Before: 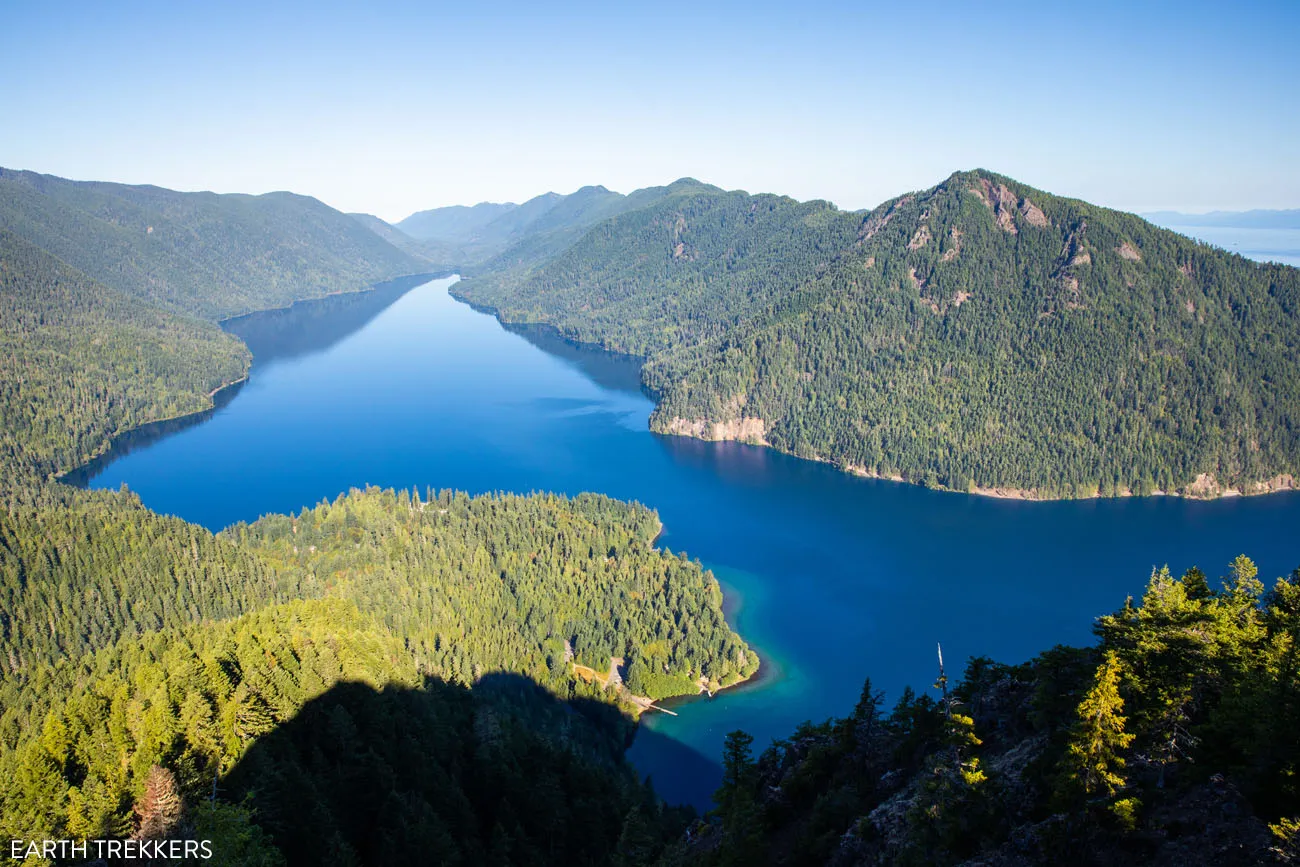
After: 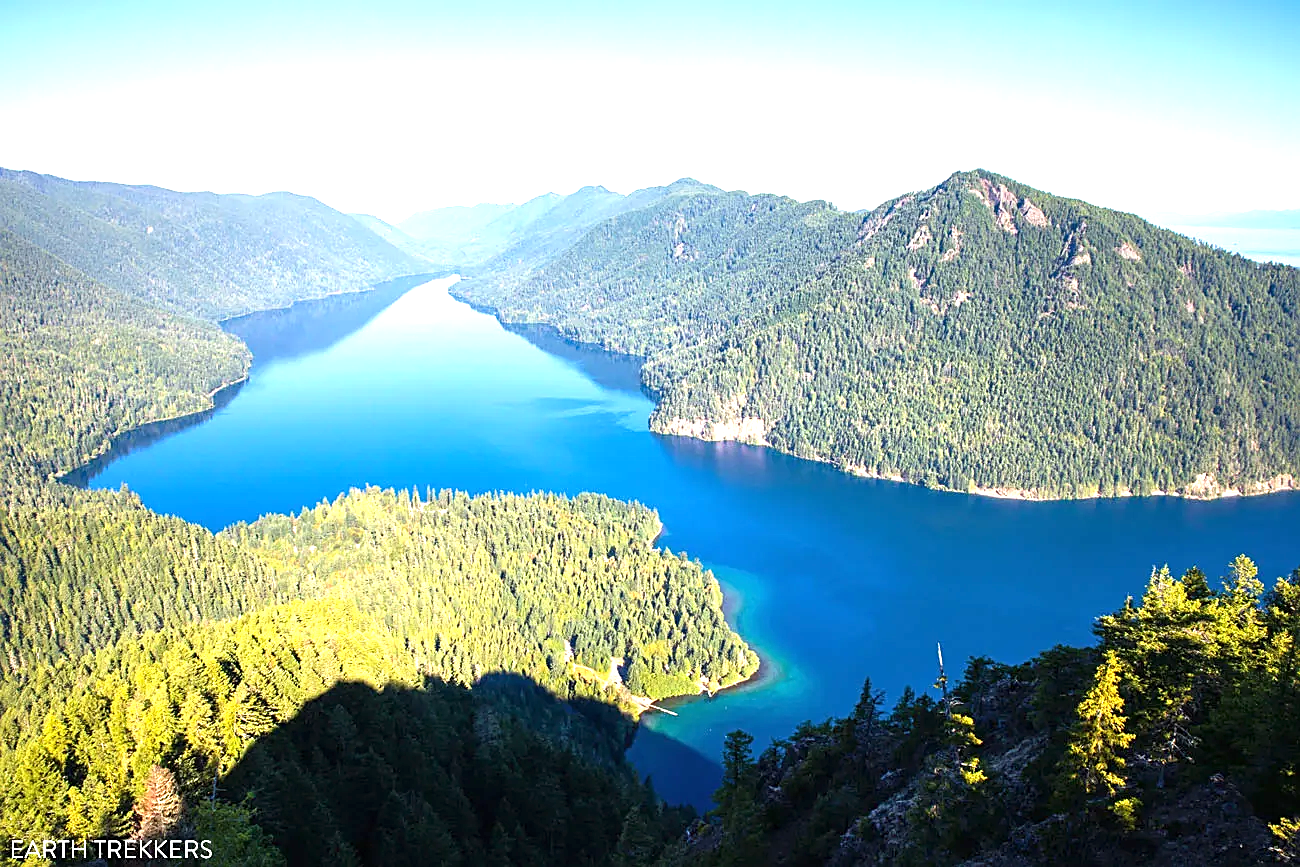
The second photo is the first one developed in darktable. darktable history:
sharpen: on, module defaults
exposure: black level correction 0, exposure 1.097 EV, compensate exposure bias true, compensate highlight preservation false
